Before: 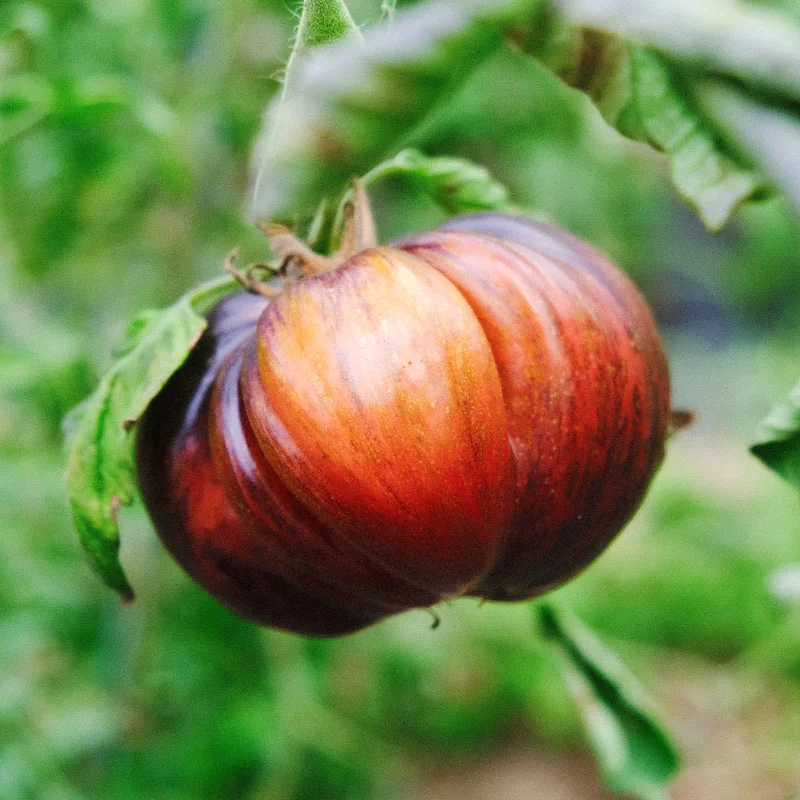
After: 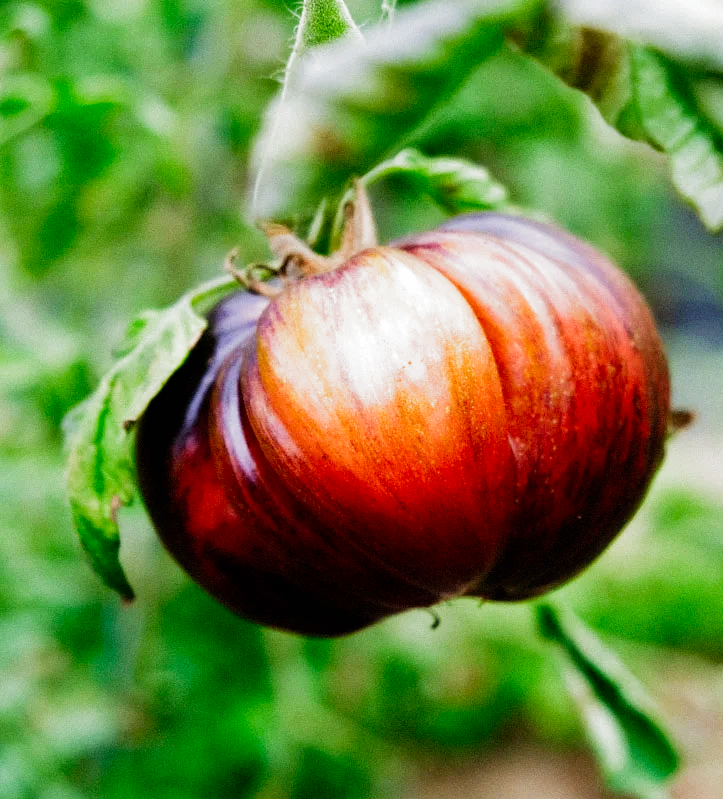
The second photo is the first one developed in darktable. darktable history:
crop: right 9.509%, bottom 0.031%
filmic rgb: black relative exposure -8.2 EV, white relative exposure 2.2 EV, threshold 3 EV, hardness 7.11, latitude 75%, contrast 1.325, highlights saturation mix -2%, shadows ↔ highlights balance 30%, preserve chrominance no, color science v5 (2021), contrast in shadows safe, contrast in highlights safe, enable highlight reconstruction true
white balance: emerald 1
